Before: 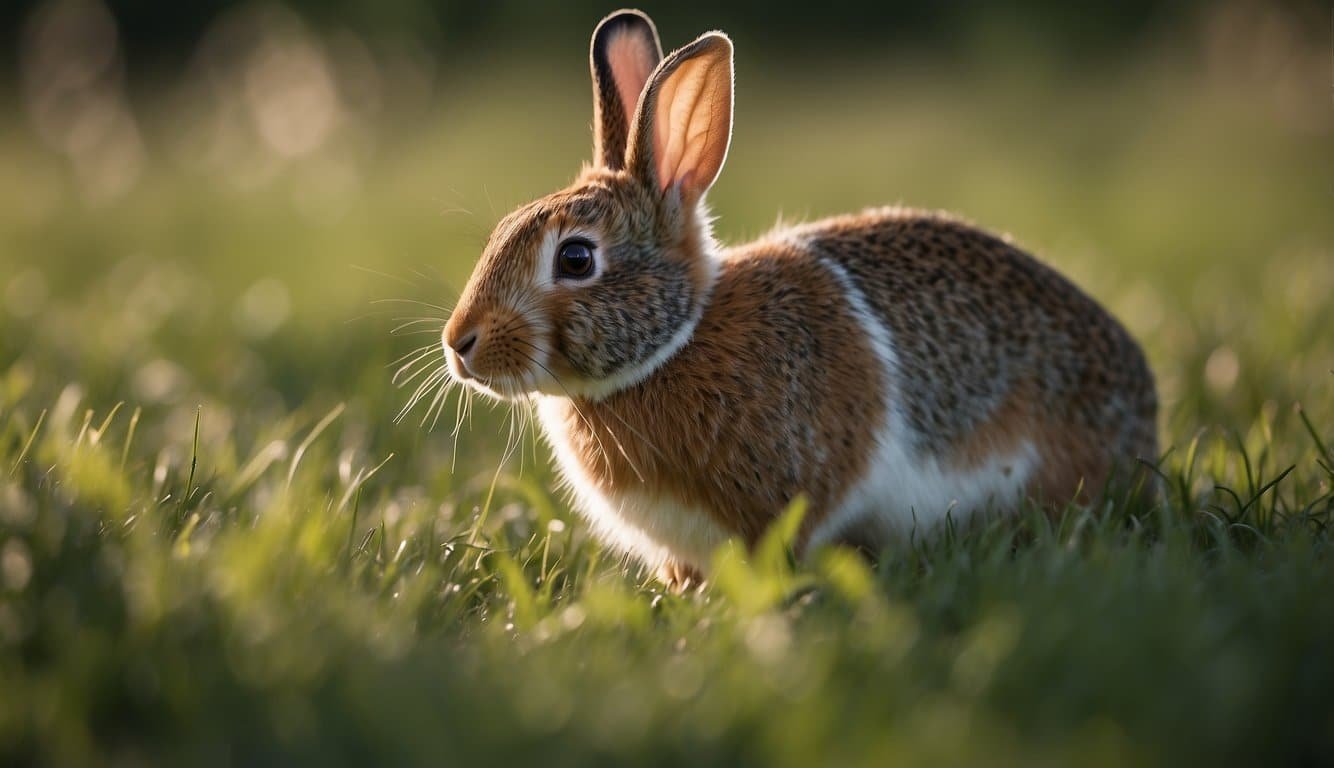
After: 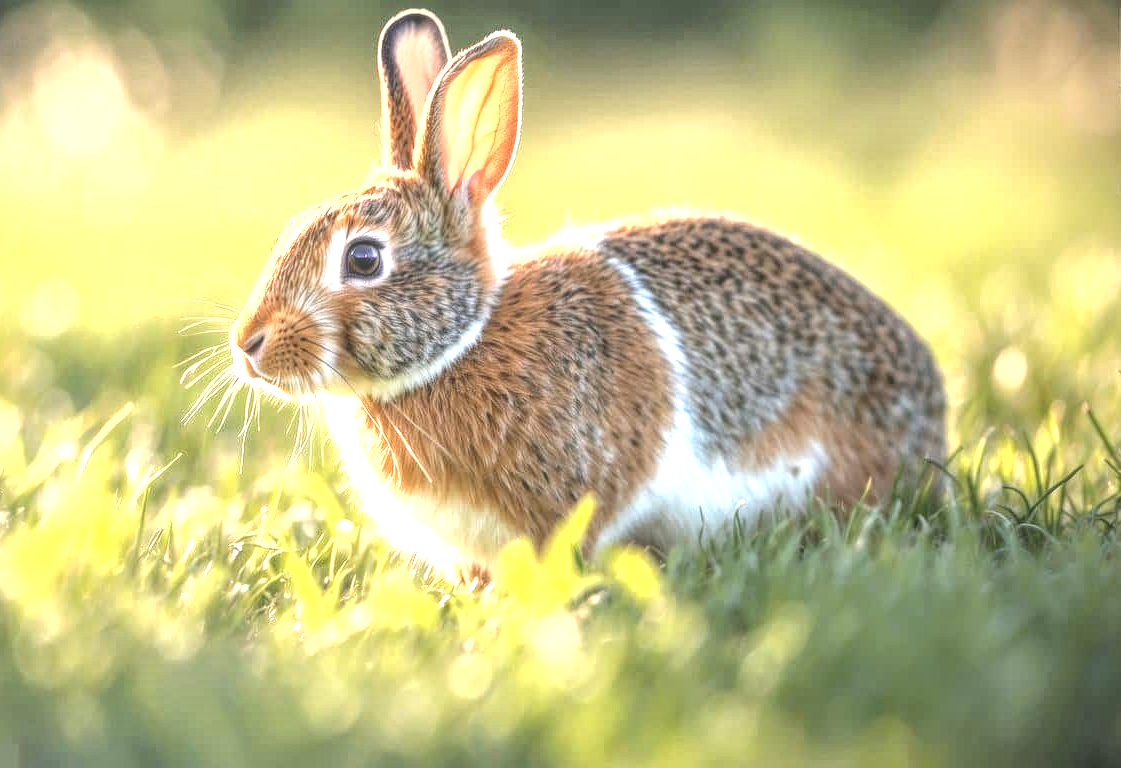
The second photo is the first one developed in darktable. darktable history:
local contrast: highlights 66%, shadows 33%, detail 167%, midtone range 0.2
tone equalizer: -8 EV -0.772 EV, -7 EV -0.691 EV, -6 EV -0.563 EV, -5 EV -0.415 EV, -3 EV 0.389 EV, -2 EV 0.6 EV, -1 EV 0.679 EV, +0 EV 0.765 EV
crop: left 15.894%
contrast brightness saturation: contrast -0.14, brightness 0.042, saturation -0.118
exposure: black level correction 0.001, exposure 1.714 EV, compensate highlight preservation false
